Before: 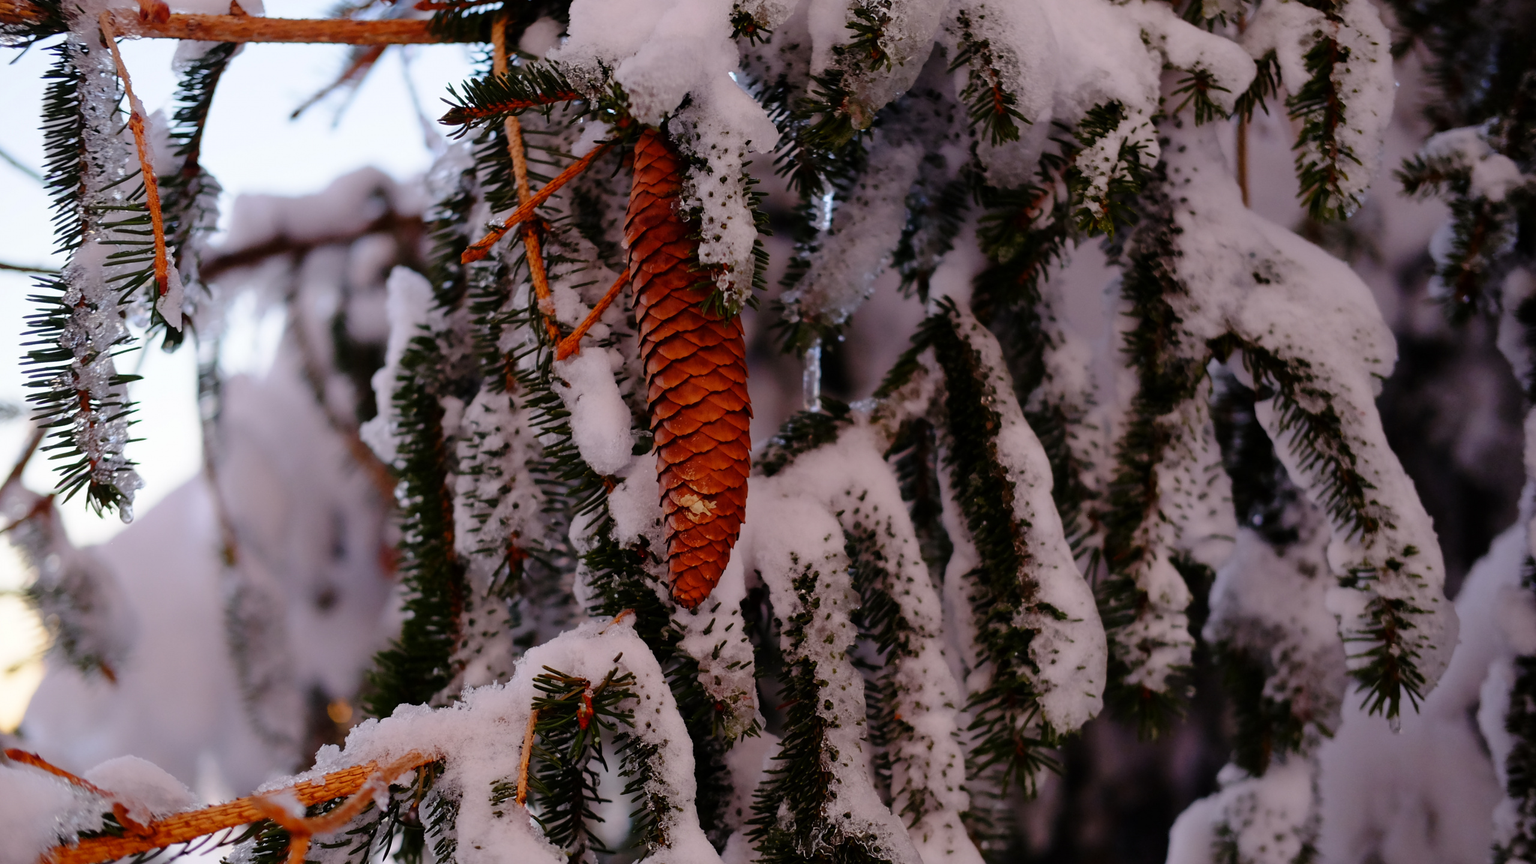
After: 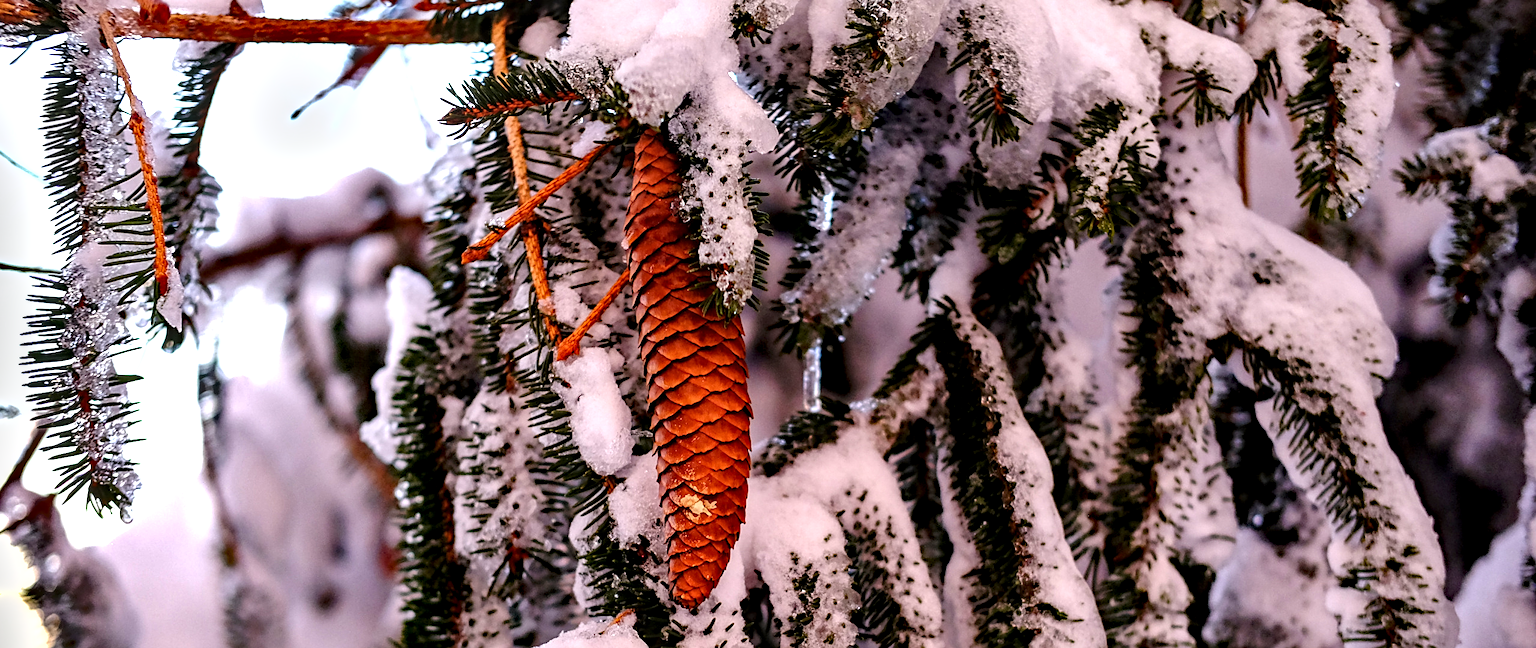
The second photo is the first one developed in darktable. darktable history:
sharpen: on, module defaults
local contrast: detail 150%
haze removal: compatibility mode true, adaptive false
crop: bottom 24.961%
shadows and highlights: shadows 13.61, white point adjustment 1.16, soften with gaussian
exposure: black level correction 0.001, exposure 1.129 EV, compensate highlight preservation false
